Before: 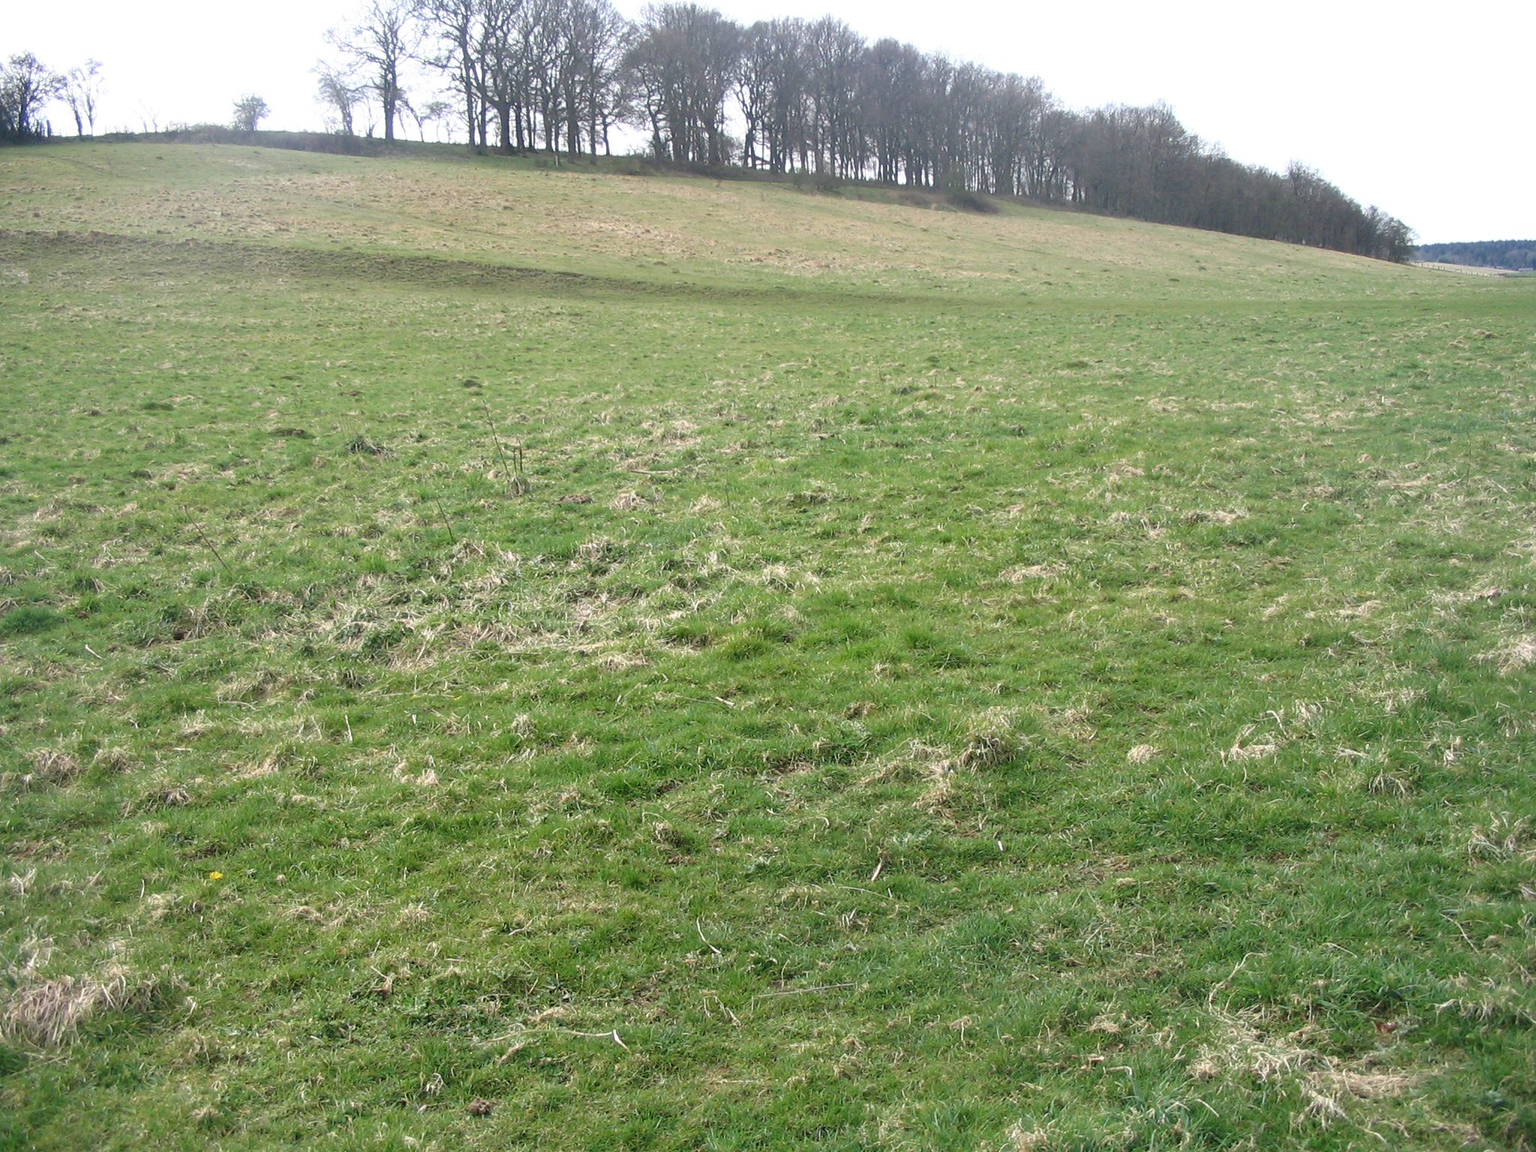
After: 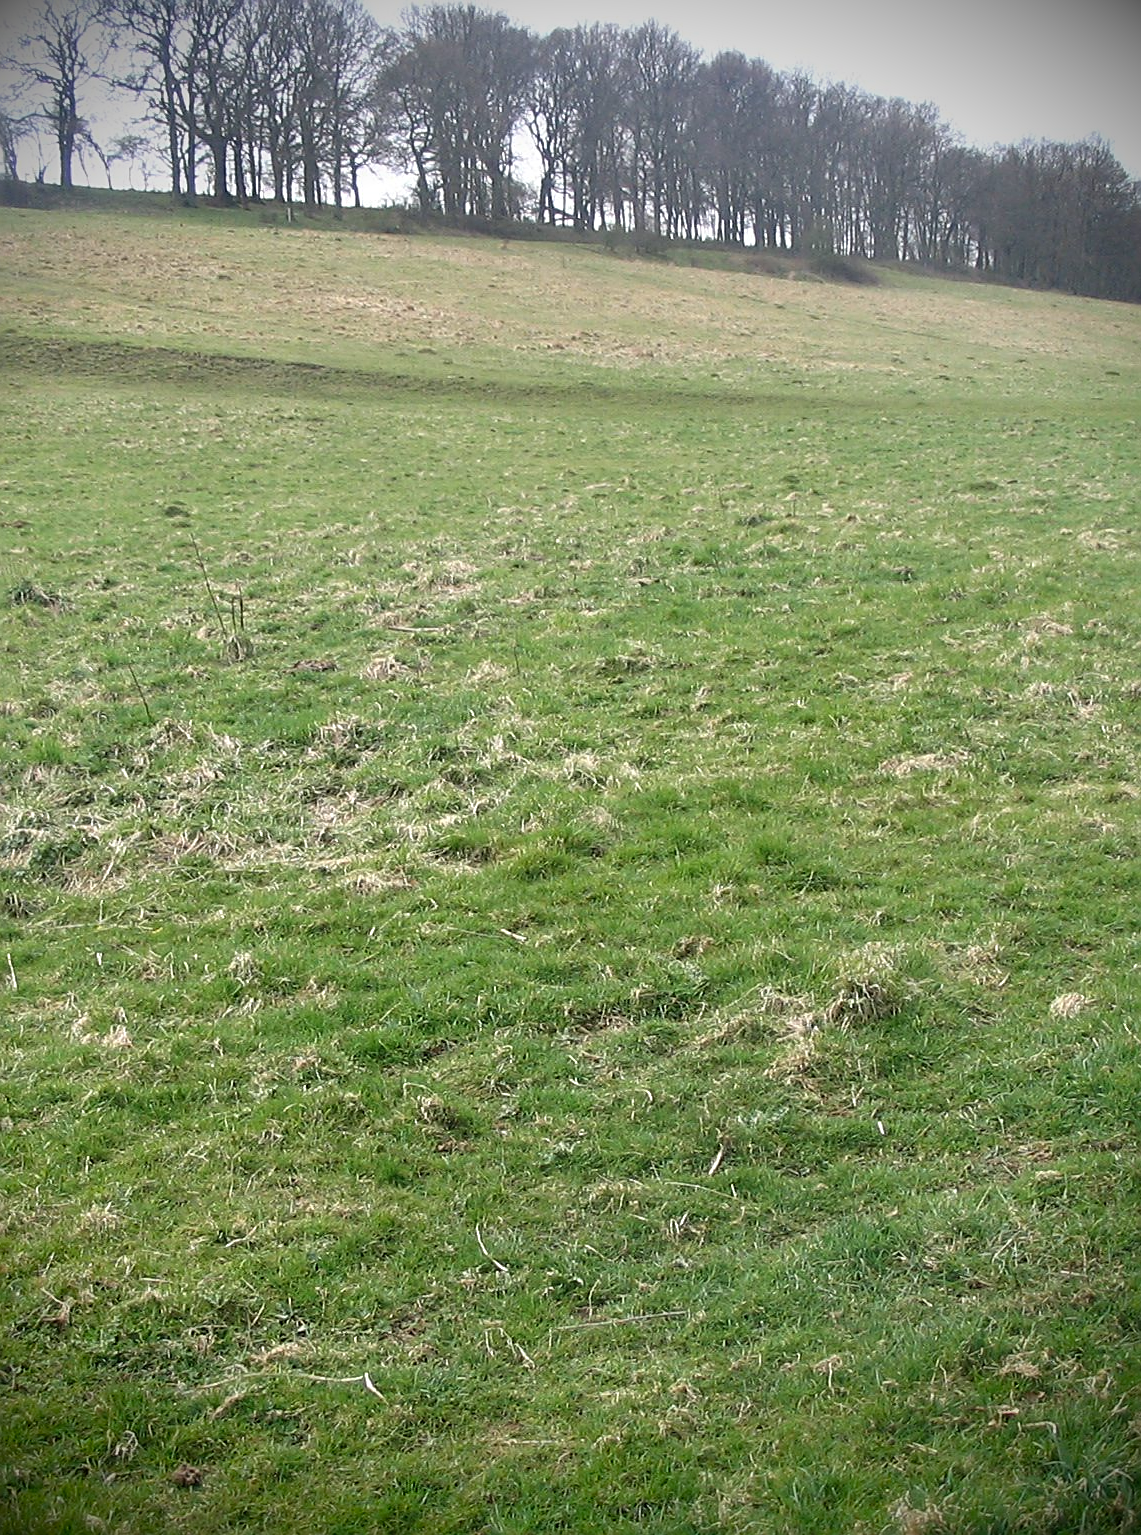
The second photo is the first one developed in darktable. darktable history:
vignetting: brightness -0.995, saturation 0.5
crop: left 22.133%, right 22.11%, bottom 0%
exposure: exposure -0.002 EV, compensate highlight preservation false
sharpen: amount 0.497
